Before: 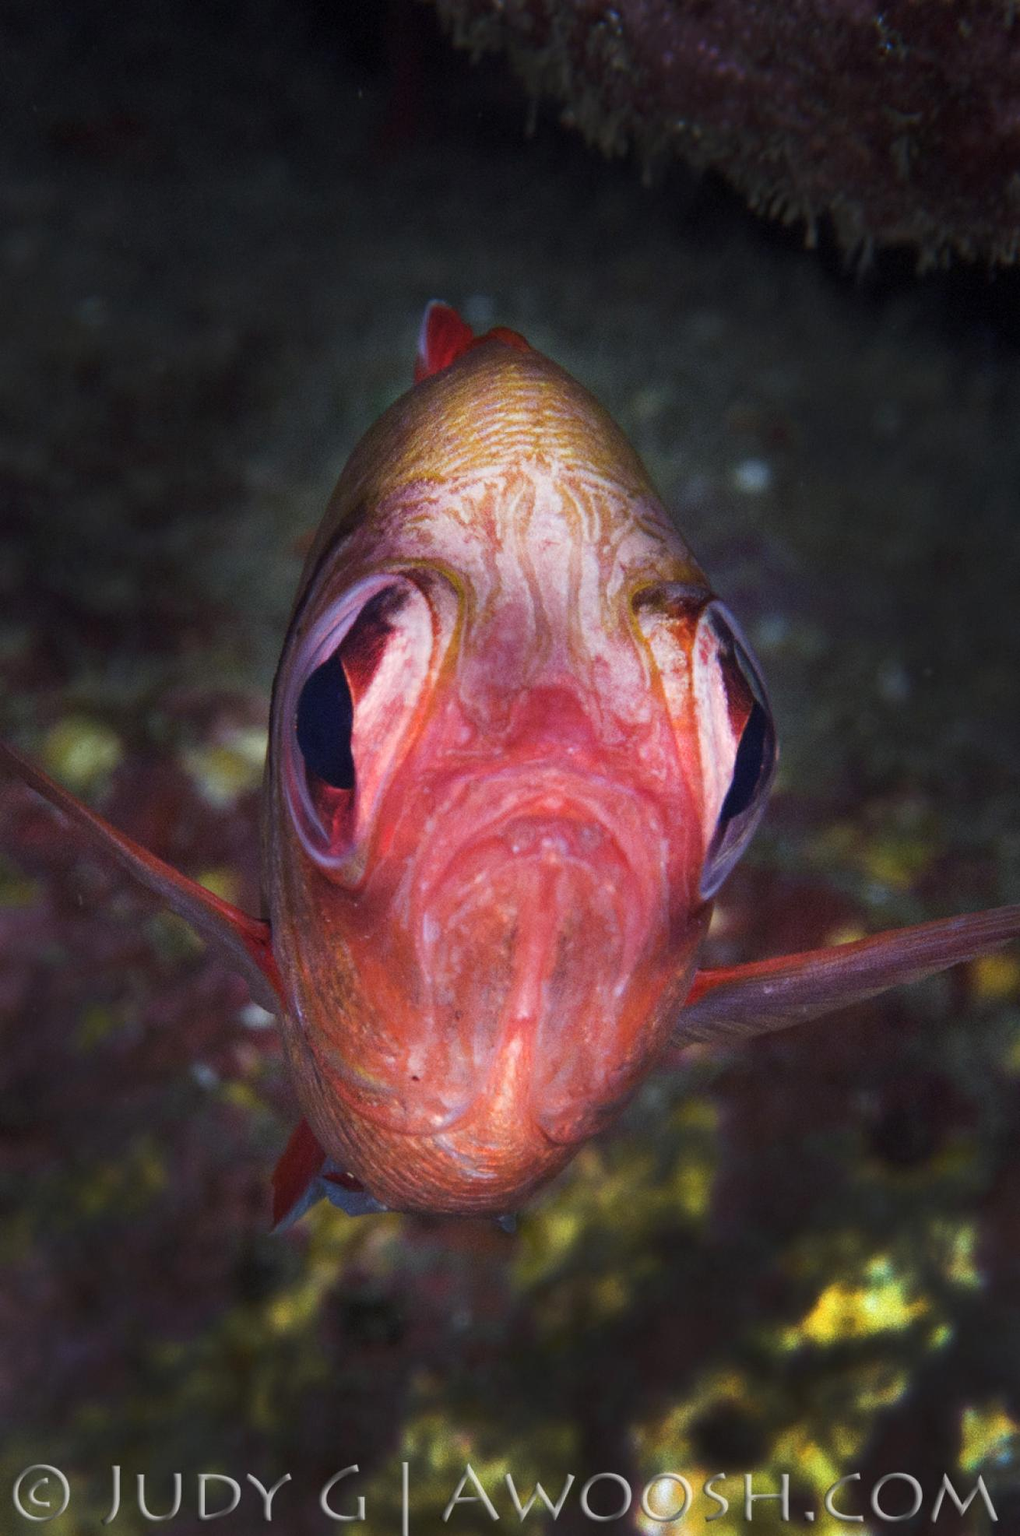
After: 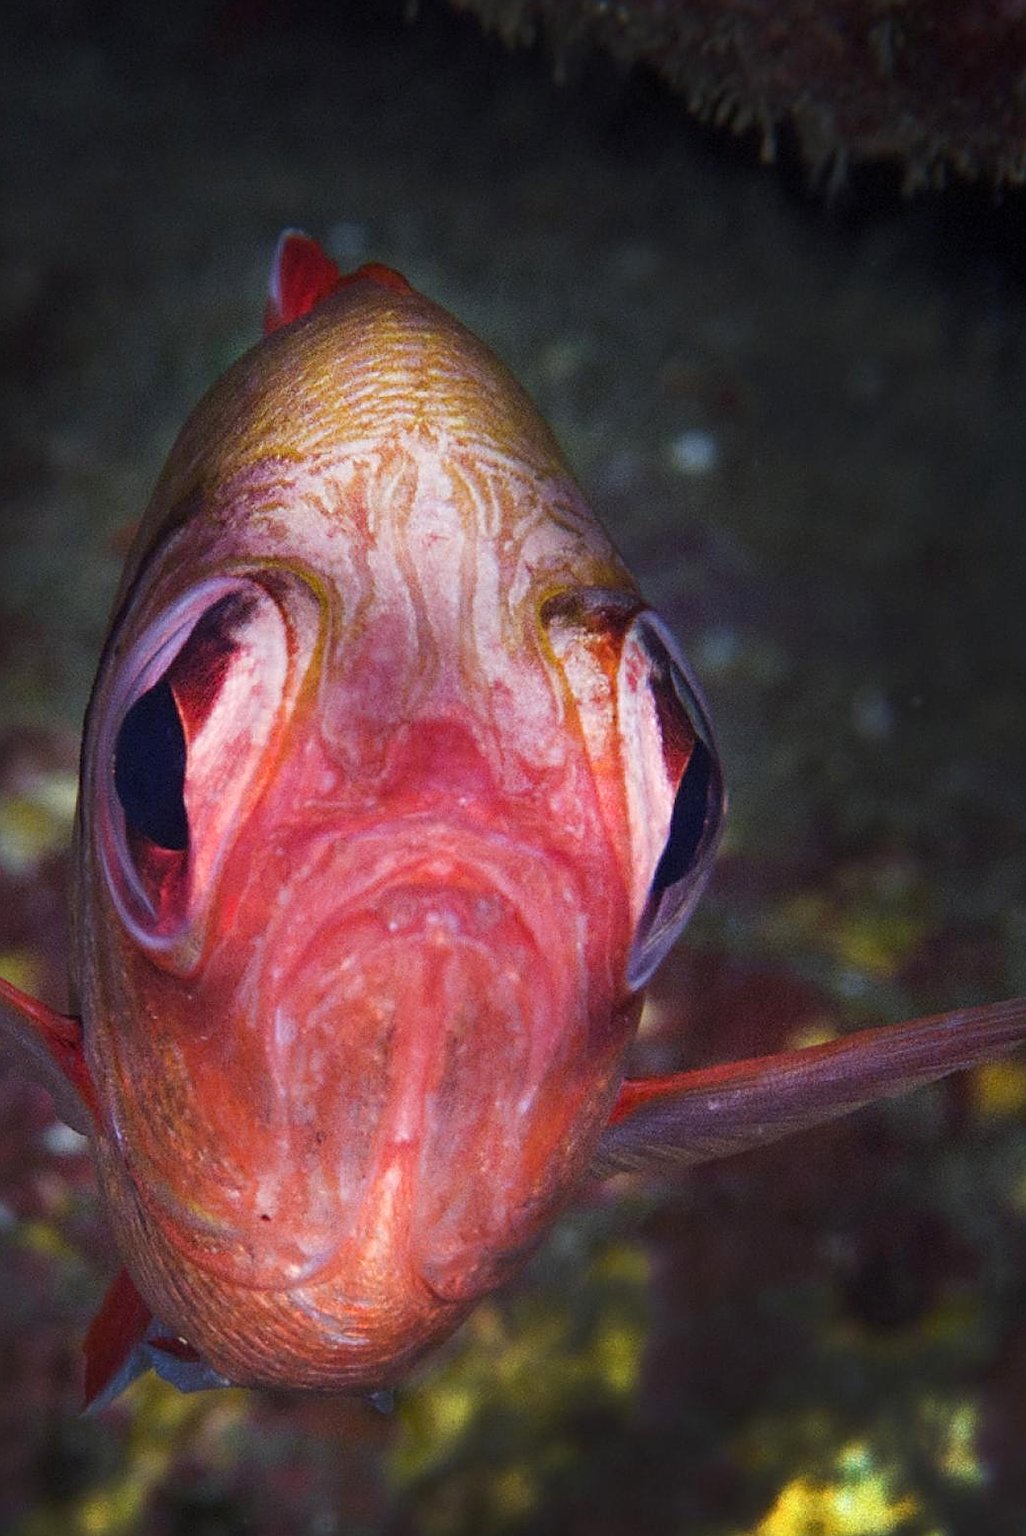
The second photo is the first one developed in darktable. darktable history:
crop and rotate: left 20.244%, top 7.853%, right 0.489%, bottom 13.404%
sharpen: on, module defaults
color balance rgb: highlights gain › chroma 0.183%, highlights gain › hue 330.54°, perceptual saturation grading › global saturation 1.679%, perceptual saturation grading › highlights -1.538%, perceptual saturation grading › mid-tones 3.7%, perceptual saturation grading › shadows 7.279%
